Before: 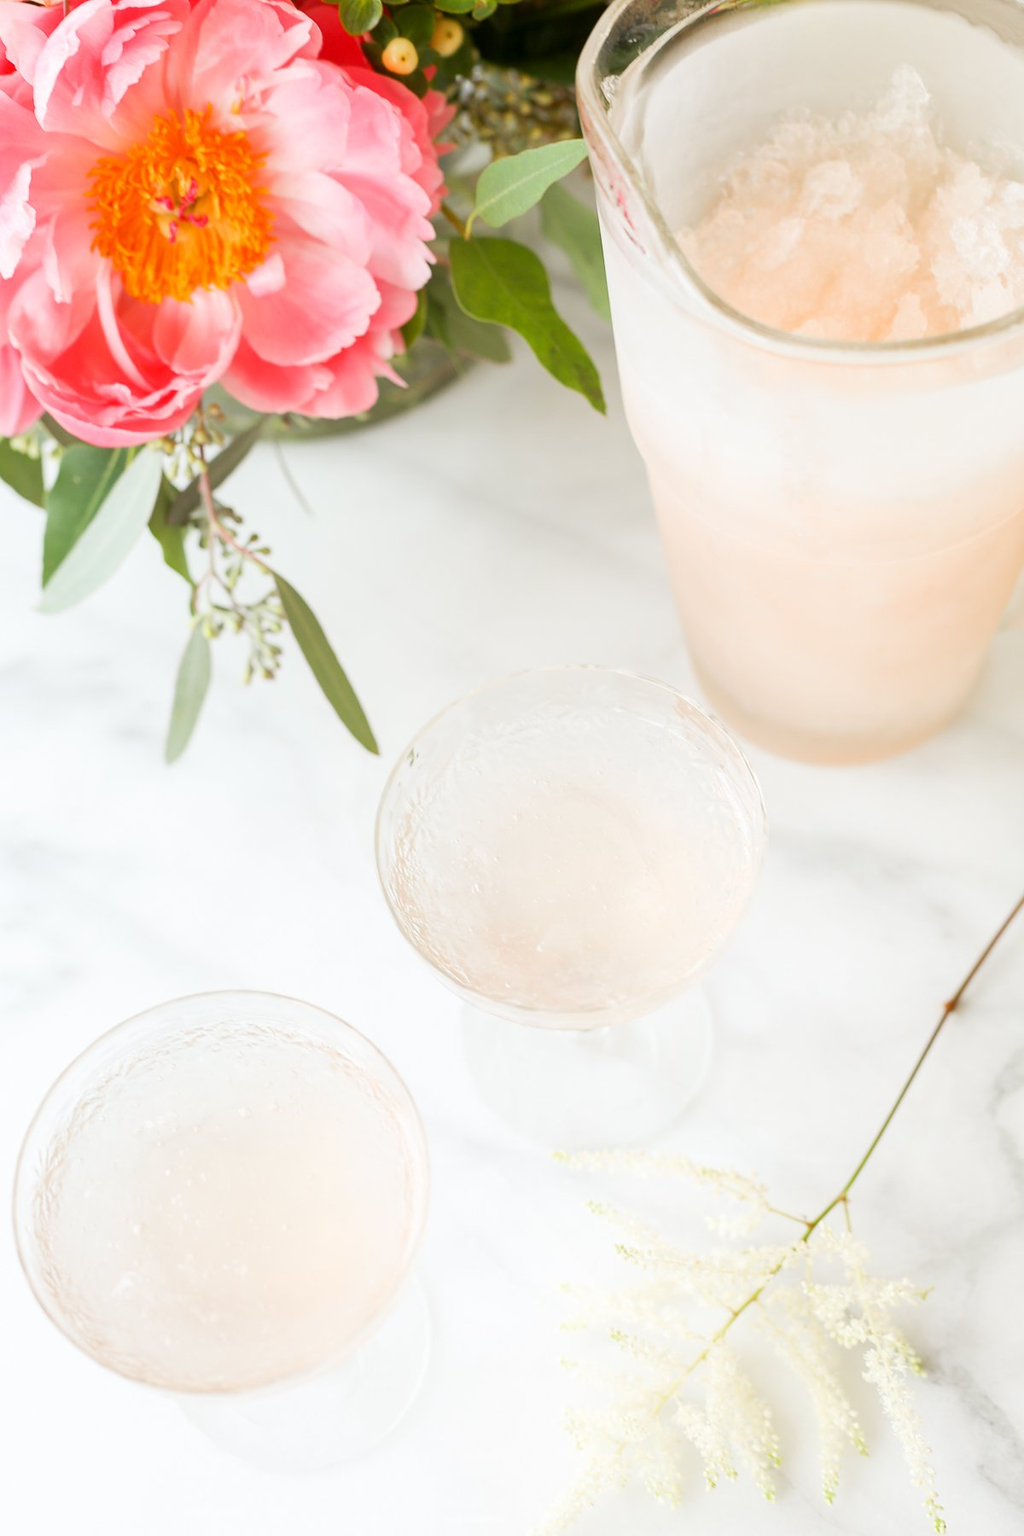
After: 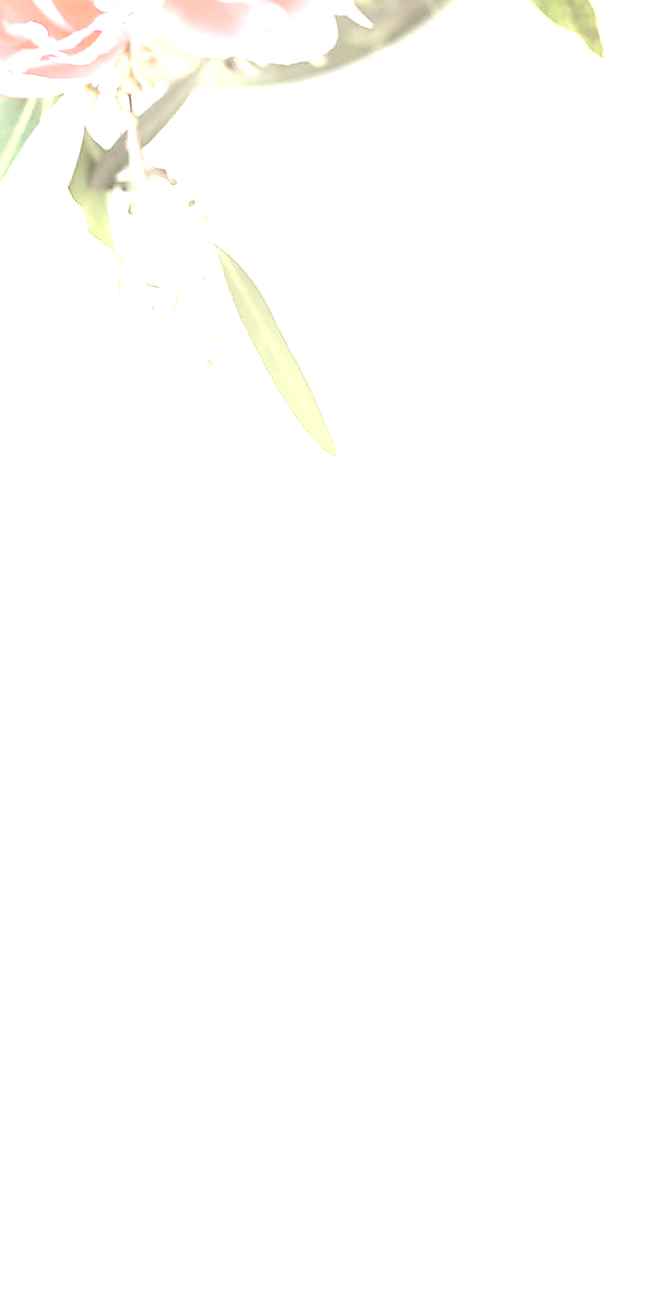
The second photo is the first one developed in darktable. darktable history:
crop: left 8.91%, top 23.749%, right 35.046%, bottom 4.57%
sharpen: radius 1.428, amount 1.235, threshold 0.684
levels: levels [0.012, 0.367, 0.697]
contrast brightness saturation: brightness 0.185, saturation -0.514
